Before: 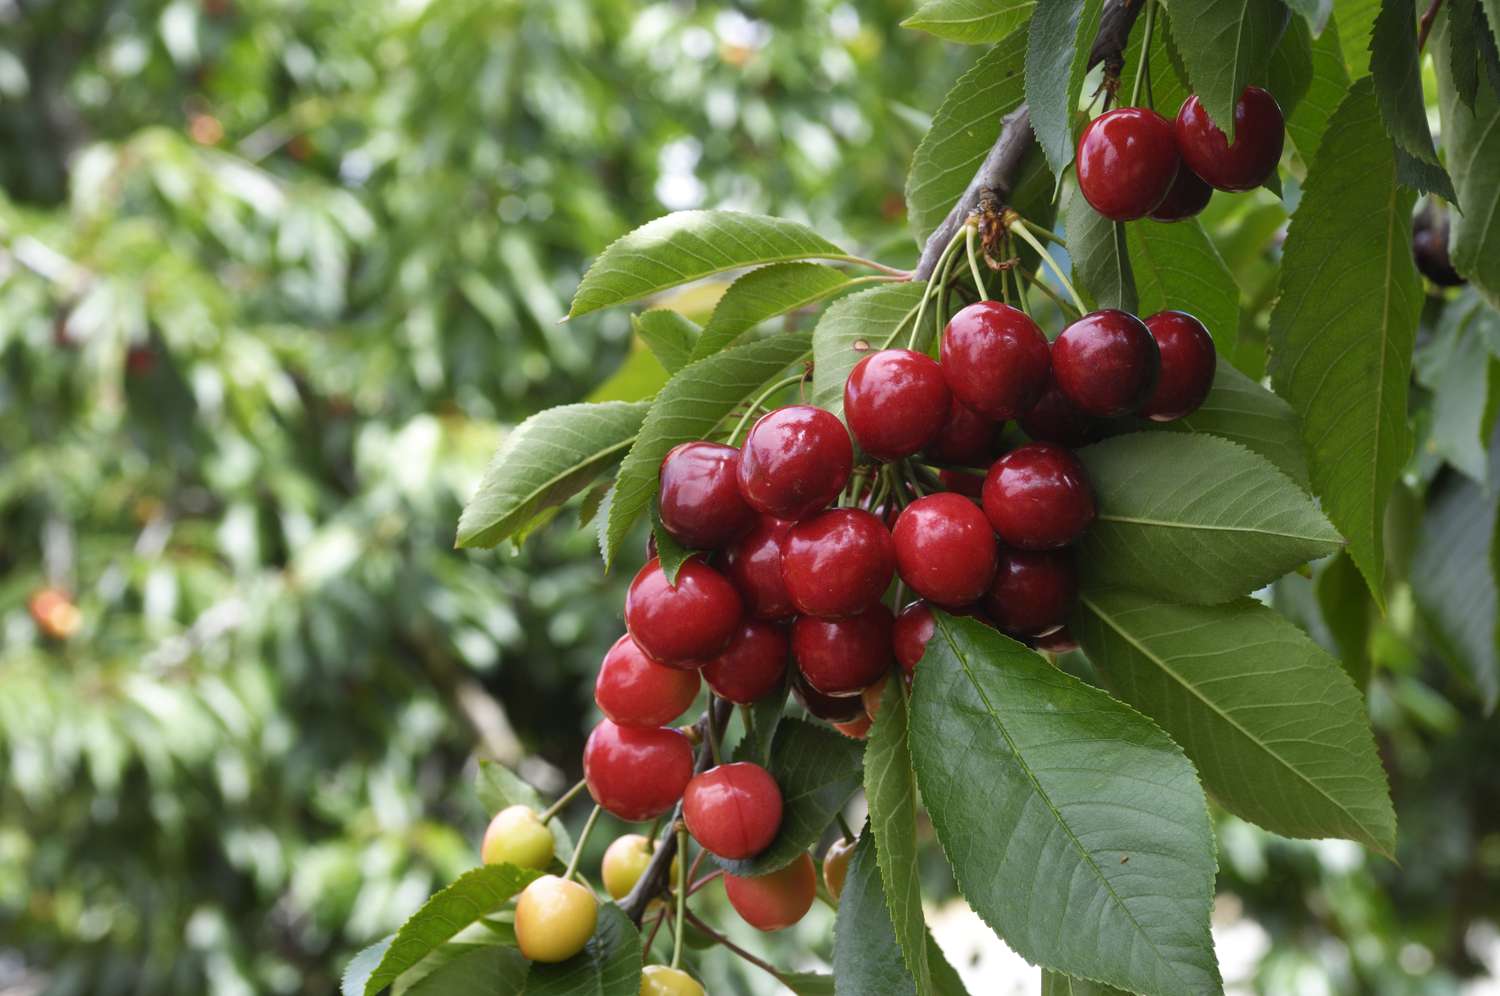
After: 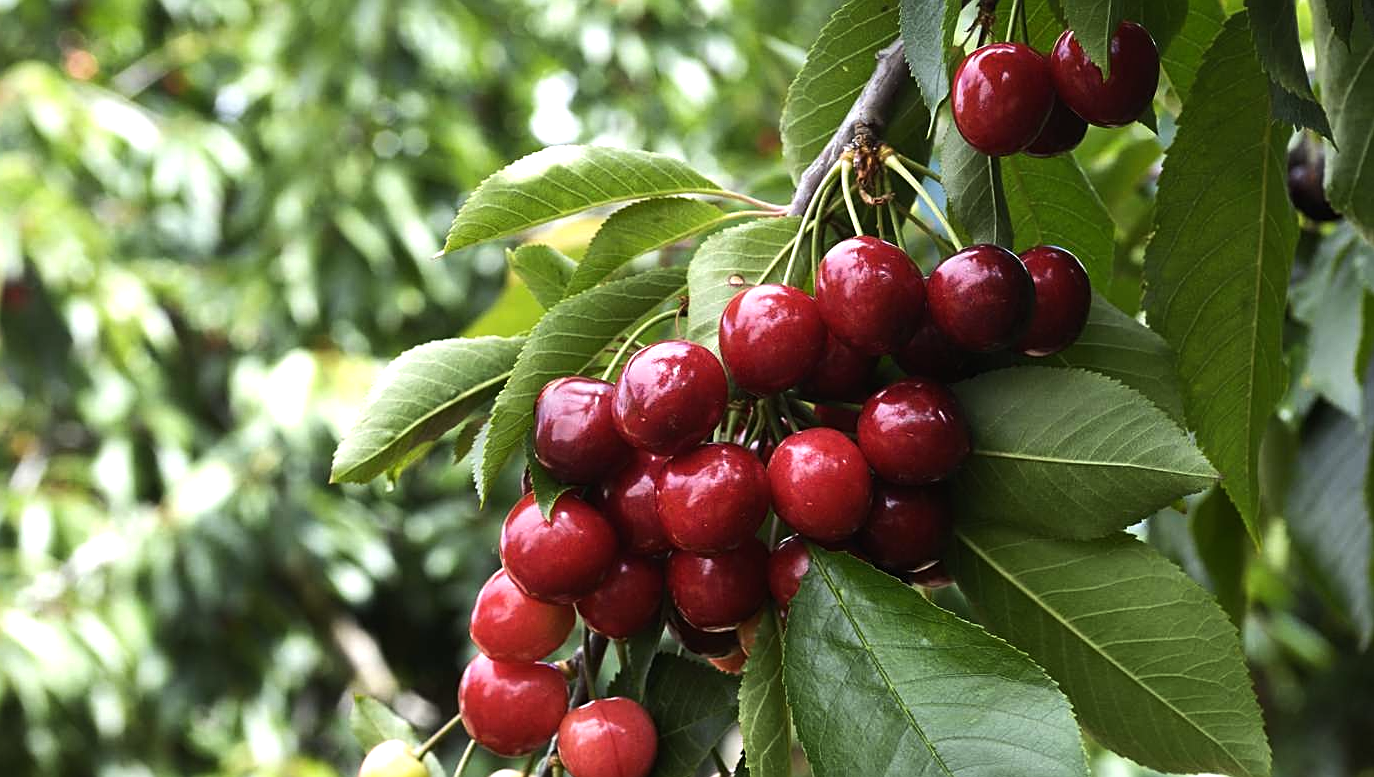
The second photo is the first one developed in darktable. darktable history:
tone equalizer: -8 EV -0.748 EV, -7 EV -0.677 EV, -6 EV -0.594 EV, -5 EV -0.392 EV, -3 EV 0.4 EV, -2 EV 0.6 EV, -1 EV 0.692 EV, +0 EV 0.722 EV, edges refinement/feathering 500, mask exposure compensation -1.57 EV, preserve details no
crop: left 8.382%, top 6.601%, bottom 15.344%
sharpen: on, module defaults
